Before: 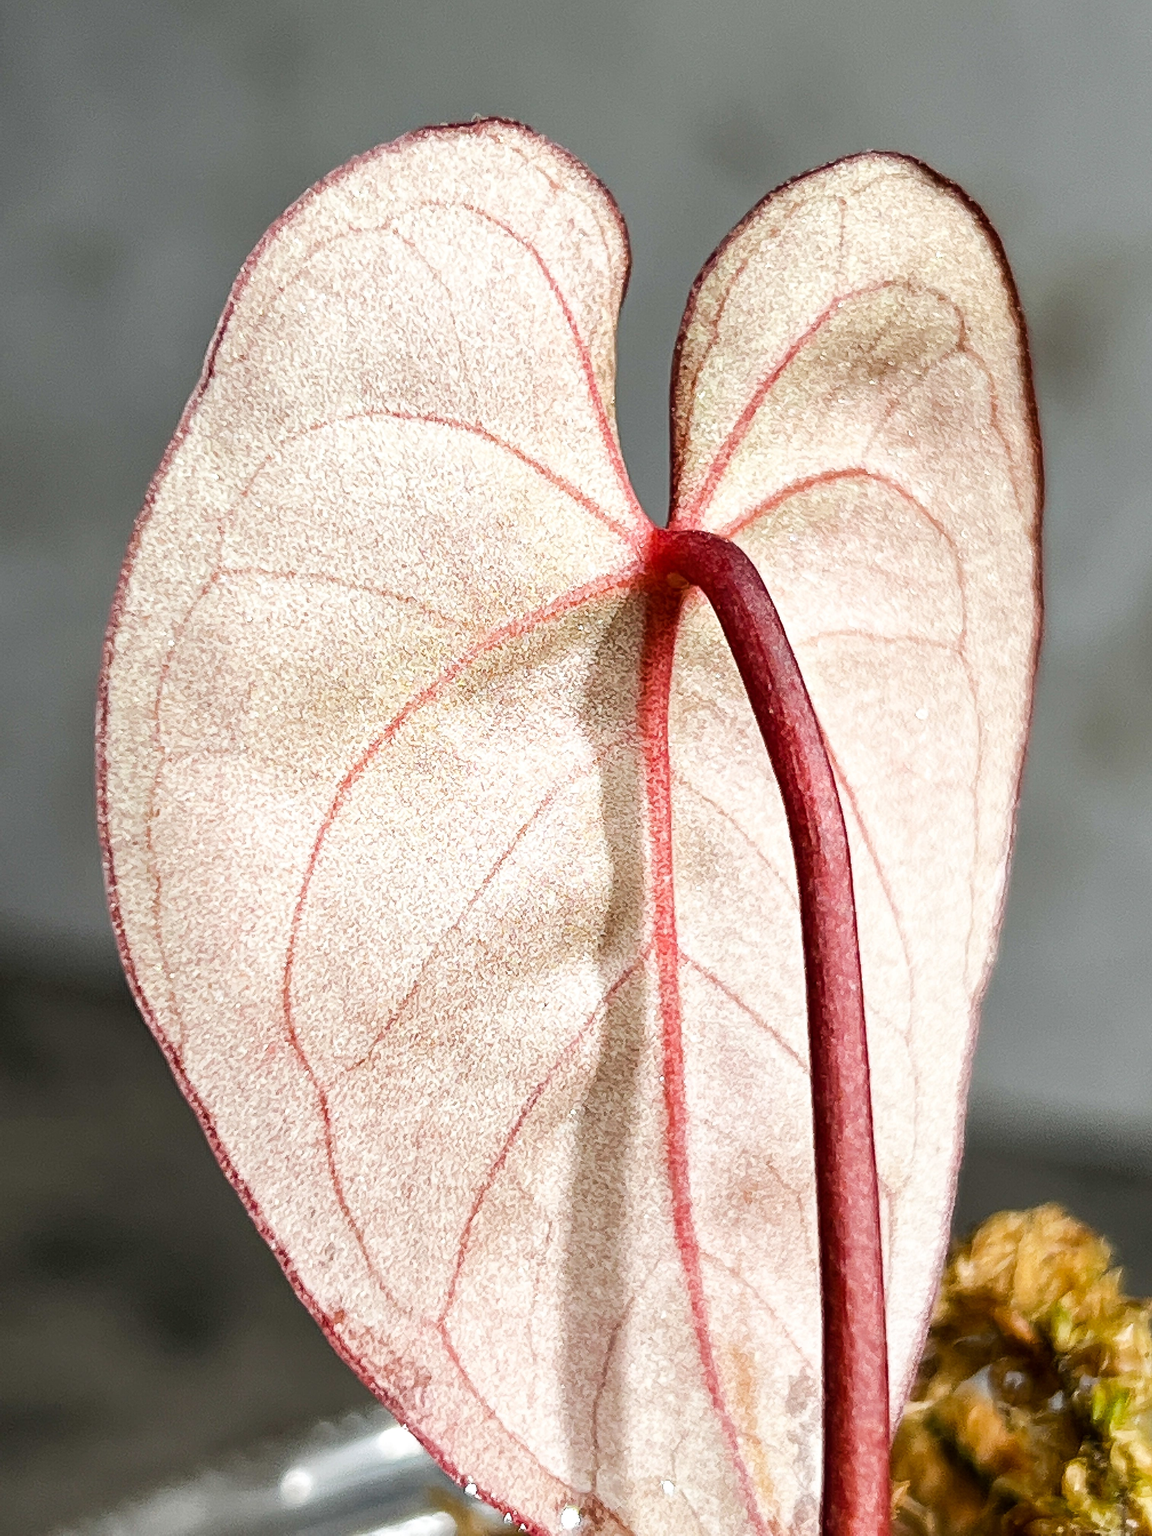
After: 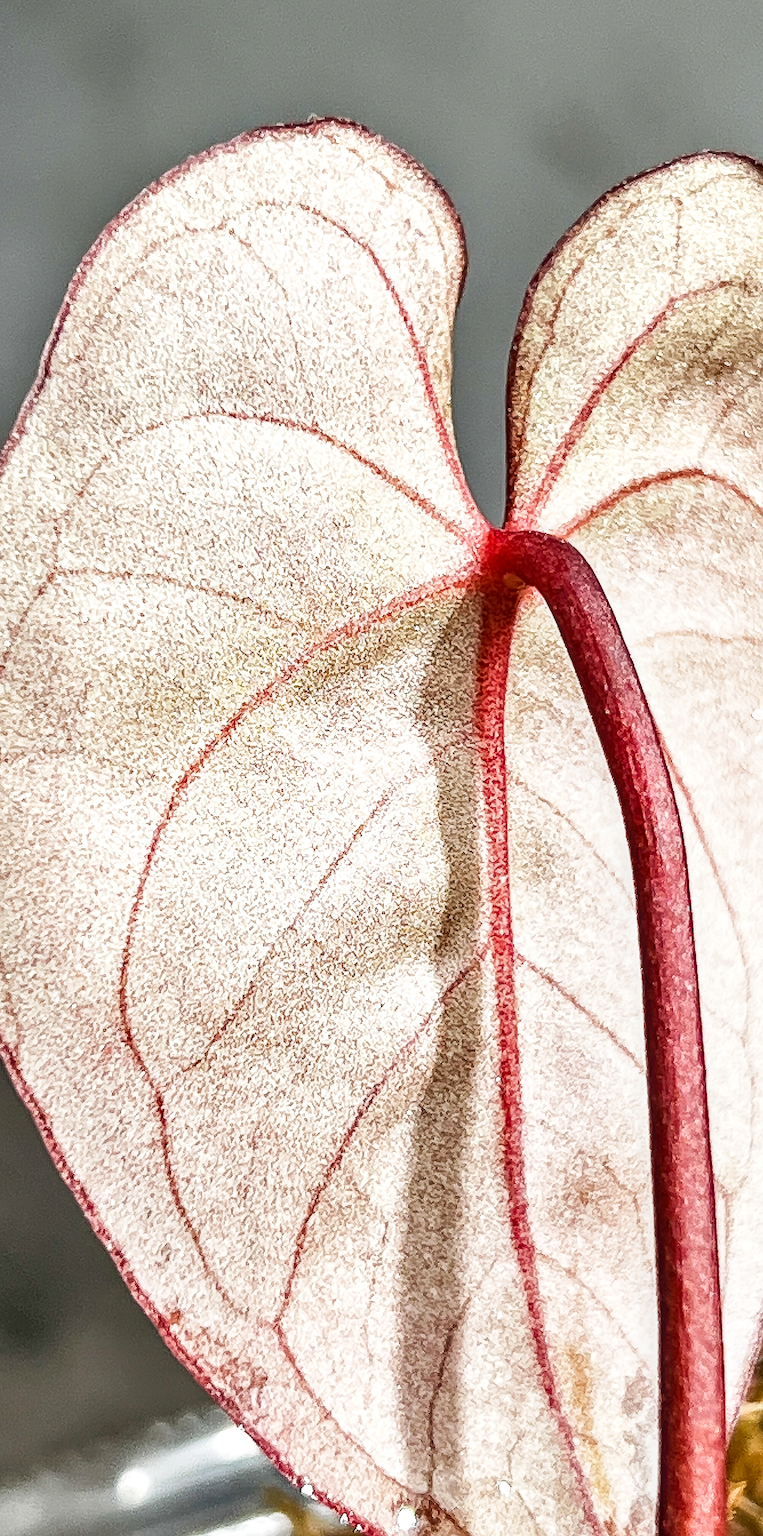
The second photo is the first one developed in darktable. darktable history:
crop and rotate: left 14.306%, right 19.405%
shadows and highlights: soften with gaussian
local contrast: on, module defaults
base curve: curves: ch0 [(0, 0) (0.666, 0.806) (1, 1)], preserve colors none
sharpen: on, module defaults
exposure: compensate exposure bias true, compensate highlight preservation false
contrast brightness saturation: contrast 0.049
